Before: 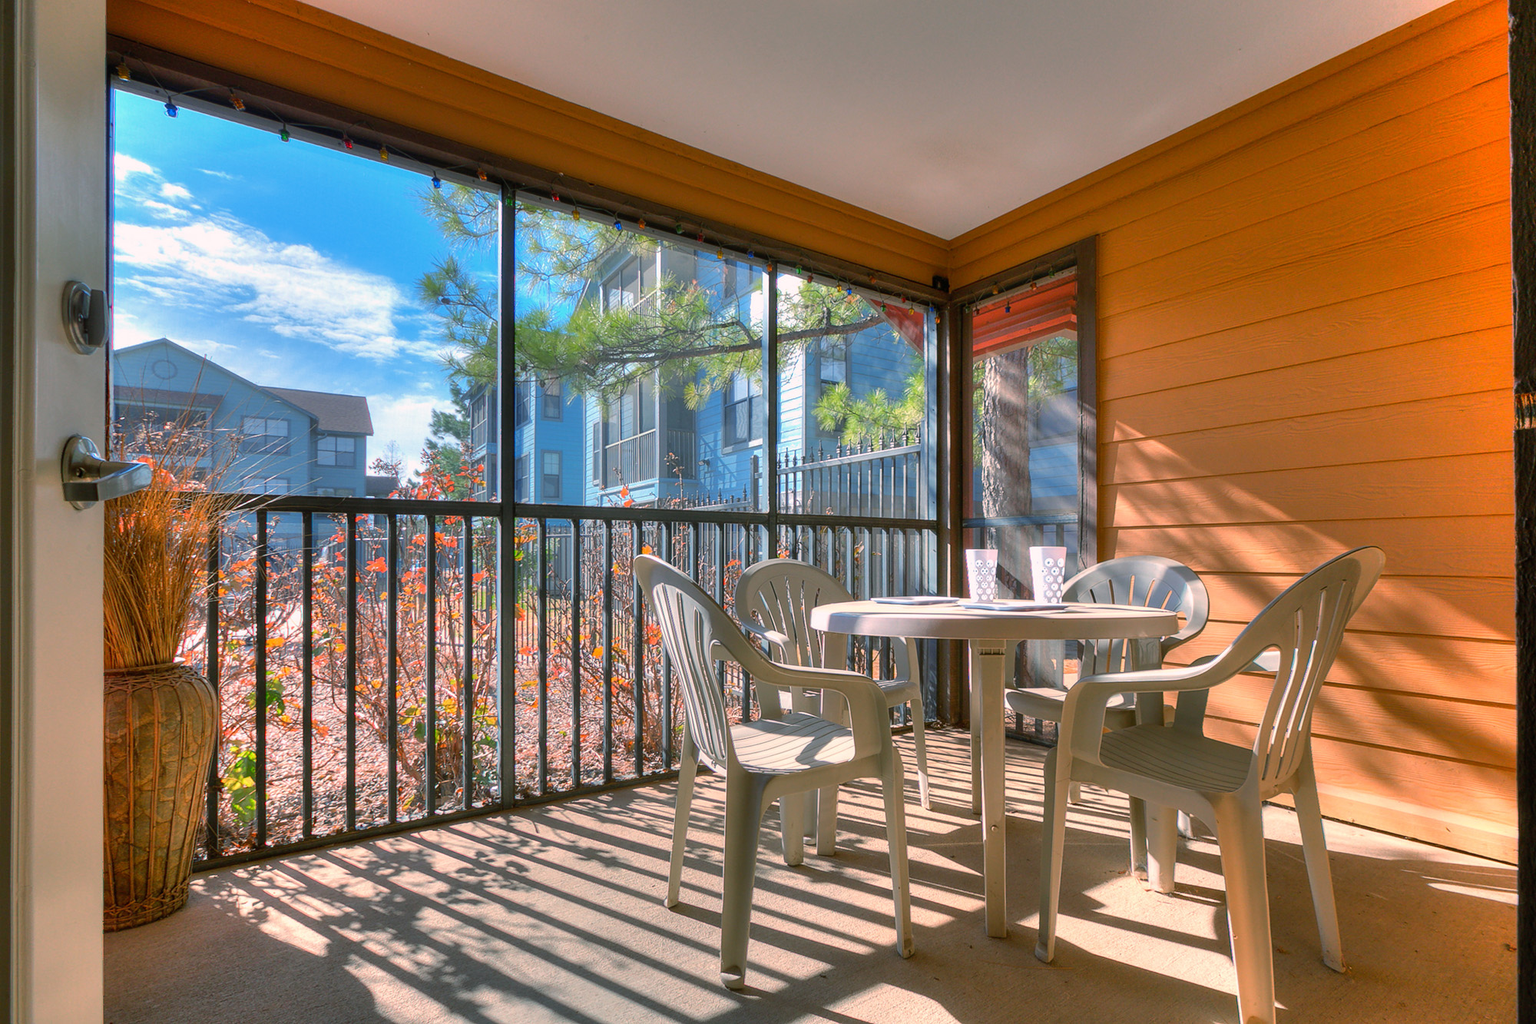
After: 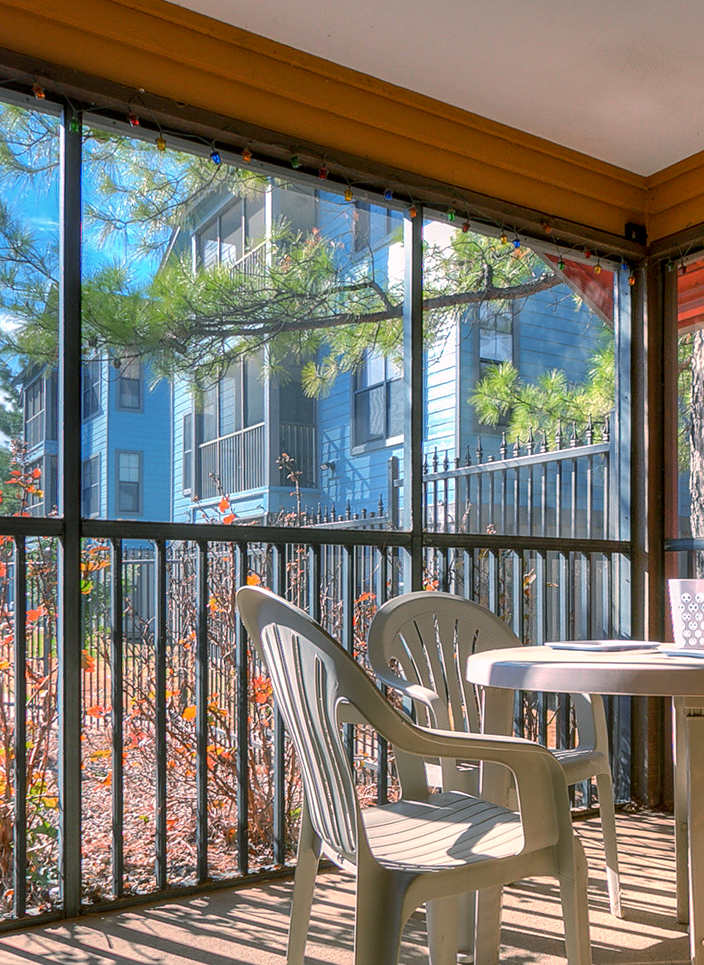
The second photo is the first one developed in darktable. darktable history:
crop and rotate: left 29.476%, top 10.214%, right 35.32%, bottom 17.333%
sharpen: amount 0.2
local contrast: on, module defaults
